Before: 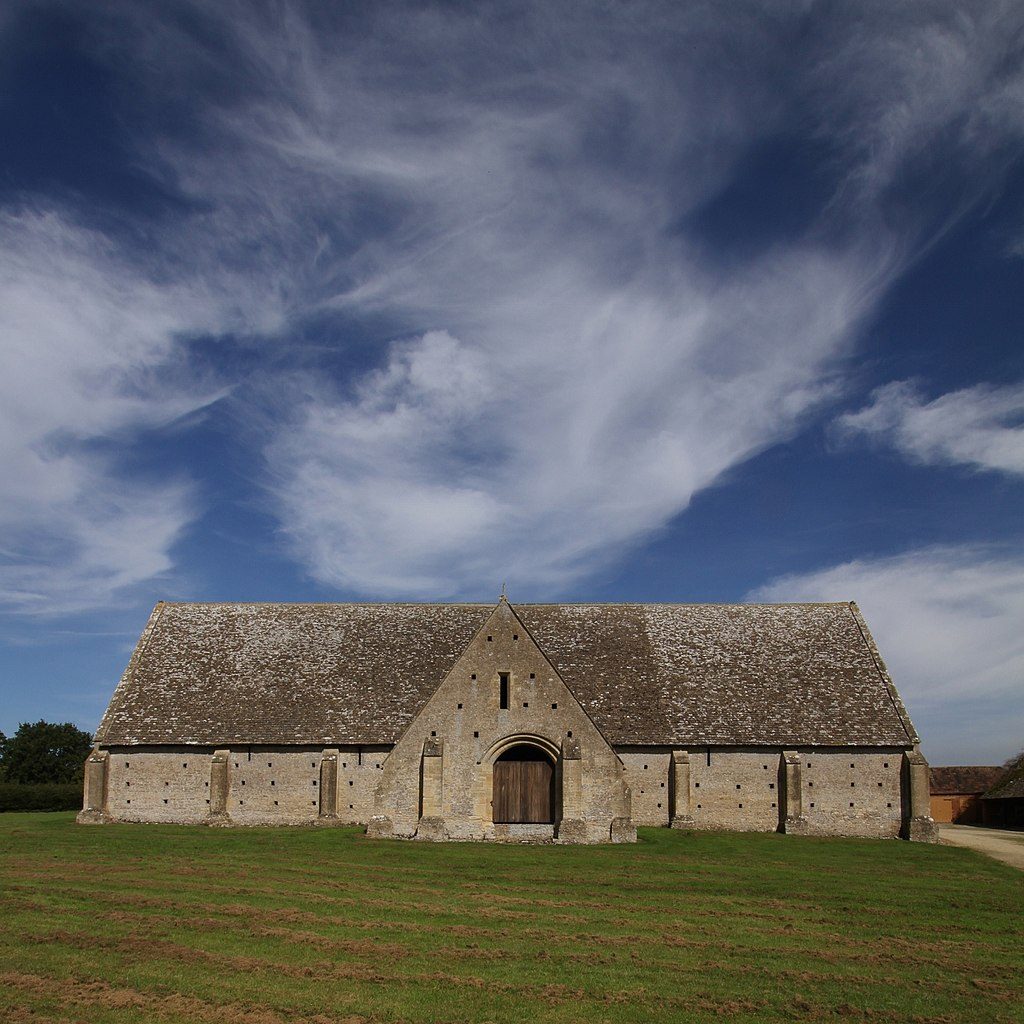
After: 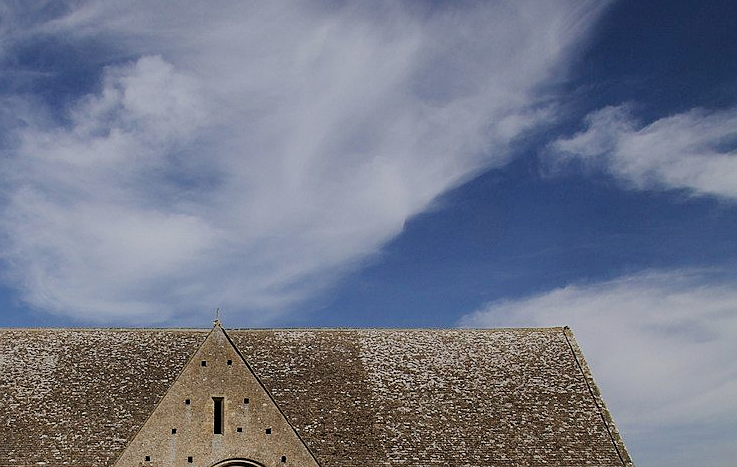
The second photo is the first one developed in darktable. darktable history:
crop and rotate: left 28.004%, top 26.861%, bottom 27.515%
sharpen: radius 0.996
filmic rgb: black relative exposure -7.65 EV, white relative exposure 4.56 EV, hardness 3.61
exposure: black level correction 0.001, exposure 0.297 EV, compensate highlight preservation false
